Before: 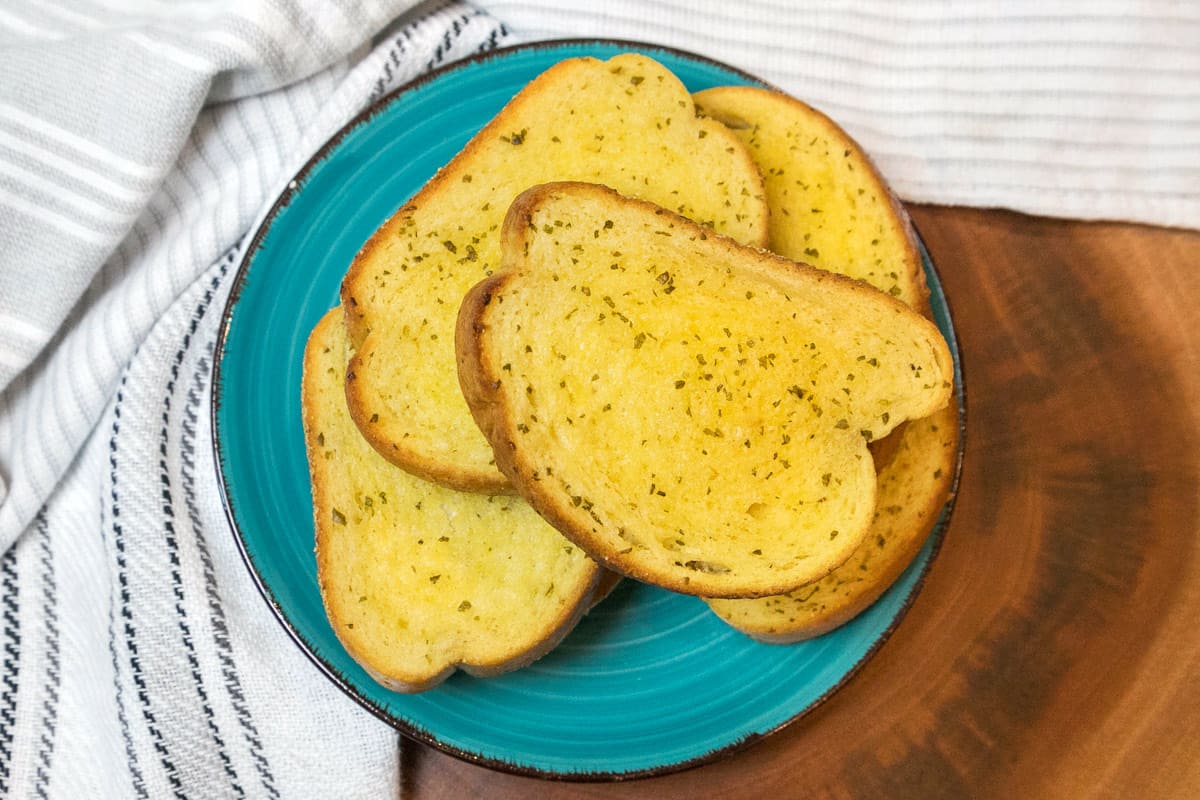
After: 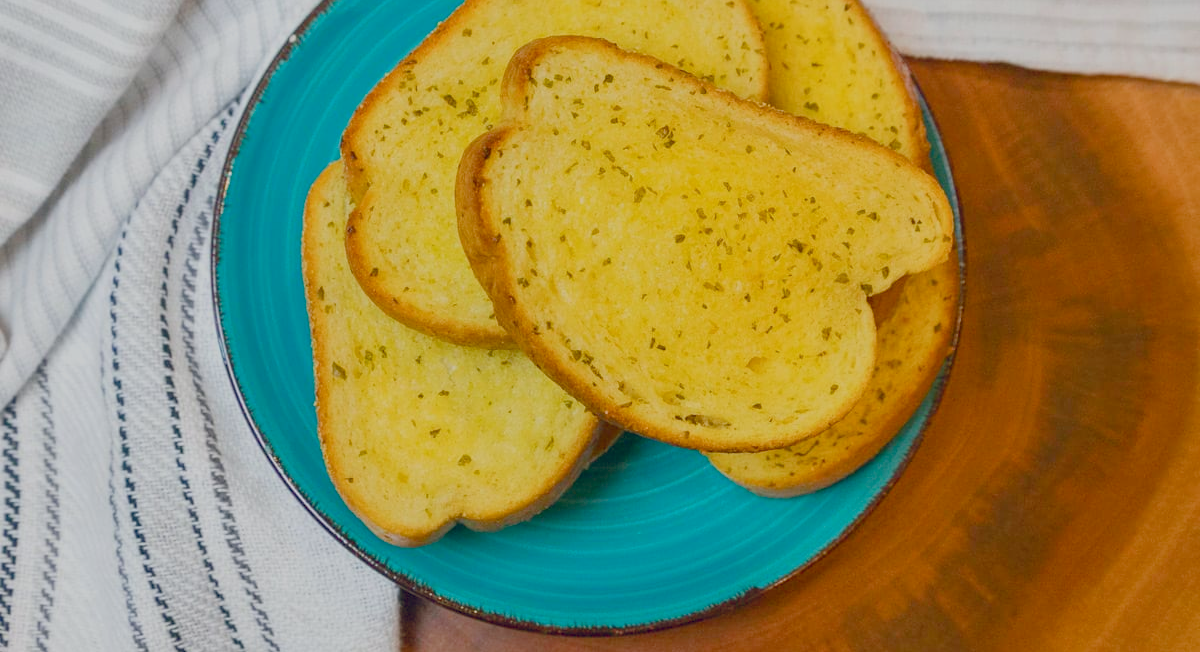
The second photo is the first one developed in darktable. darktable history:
contrast brightness saturation: saturation -0.07
crop and rotate: top 18.425%
color balance rgb: shadows lift › chroma 0.865%, shadows lift › hue 116.04°, global offset › chroma 0.061%, global offset › hue 253.69°, linear chroma grading › global chroma 15.125%, perceptual saturation grading › global saturation 20%, perceptual saturation grading › highlights -25.415%, perceptual saturation grading › shadows 24.291%, contrast -29.429%
